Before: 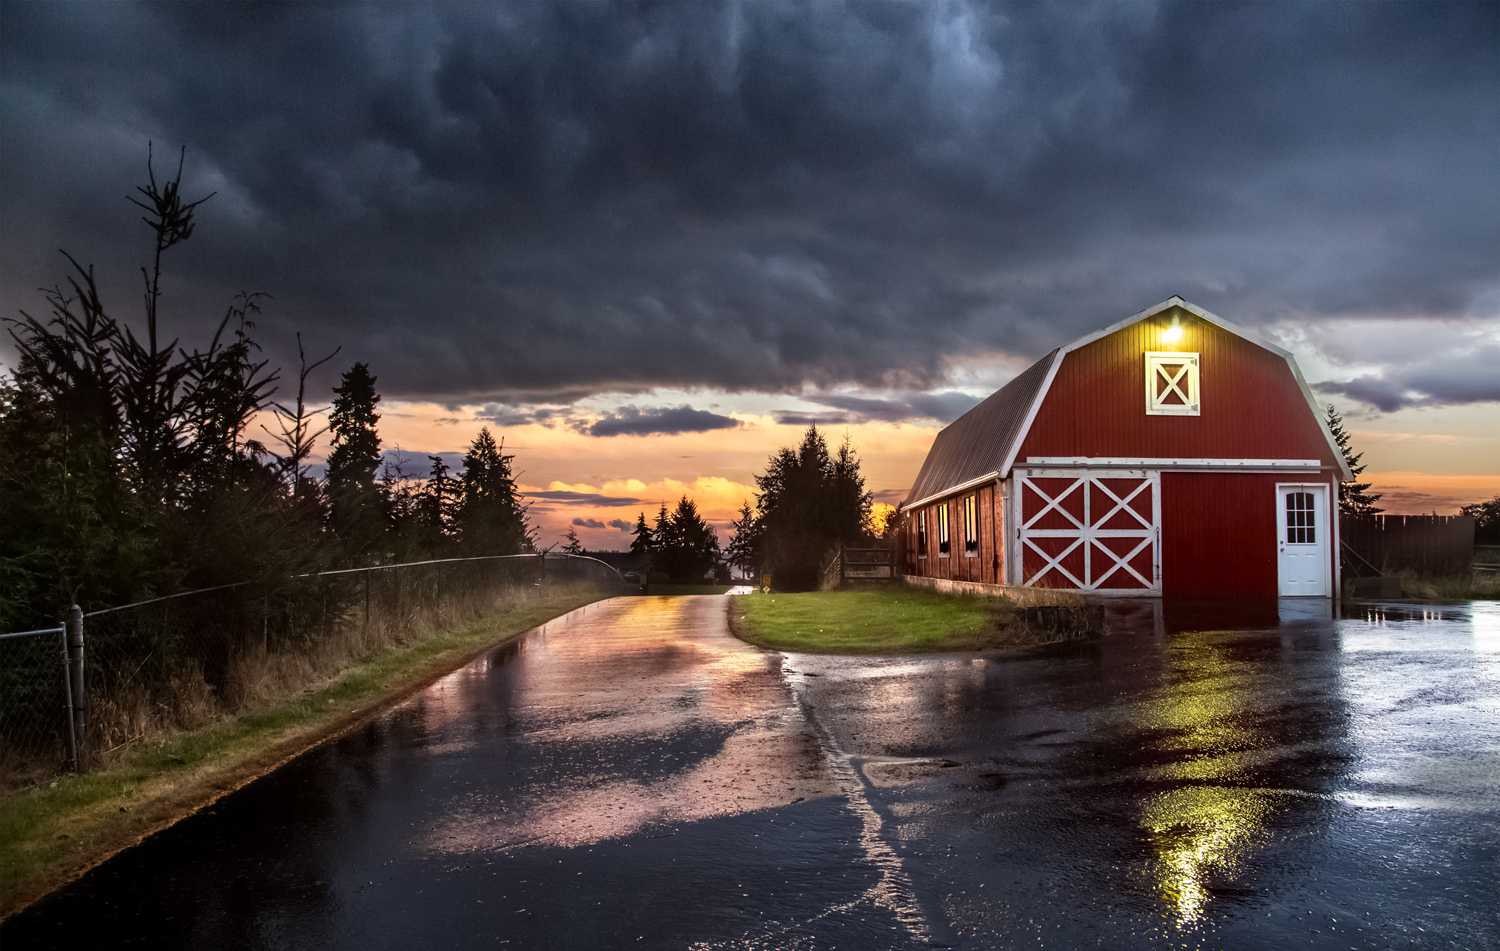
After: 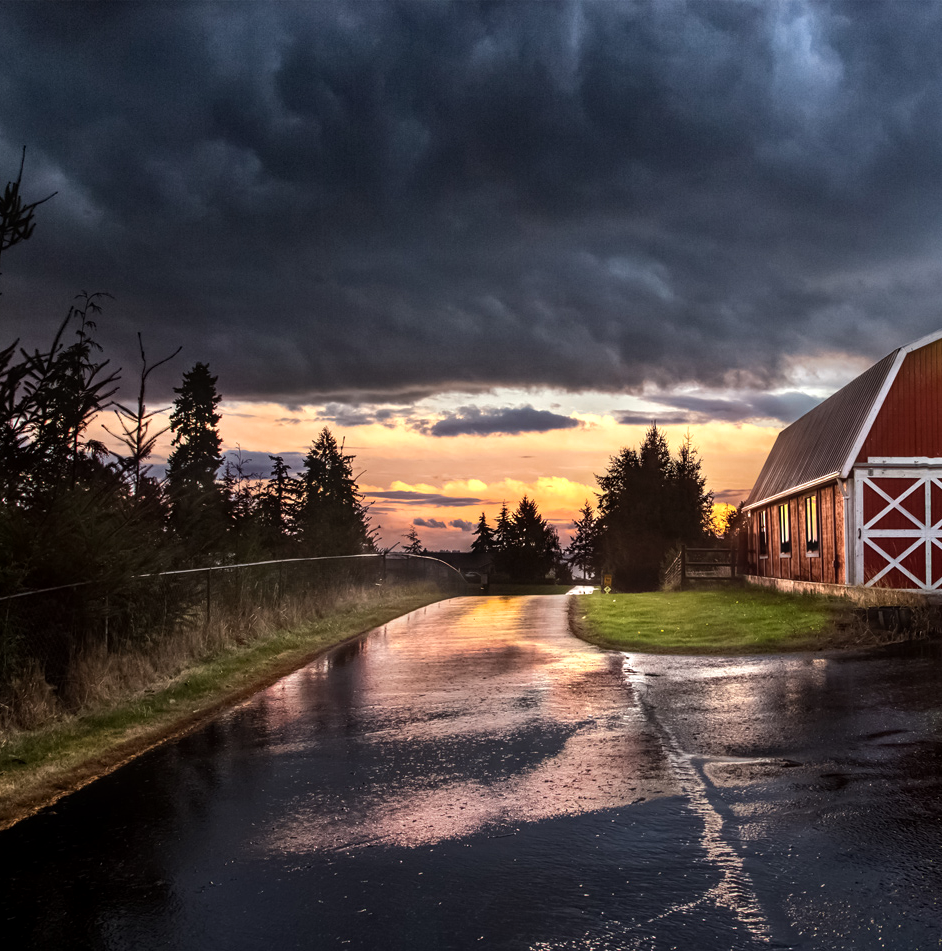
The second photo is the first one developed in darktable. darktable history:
contrast equalizer: y [[0.439, 0.44, 0.442, 0.457, 0.493, 0.498], [0.5 ×6], [0.5 ×6], [0 ×6], [0 ×6]], mix 0.59
crop: left 10.644%, right 26.528%
local contrast: highlights 100%, shadows 100%, detail 120%, midtone range 0.2
tone equalizer: -8 EV -0.417 EV, -7 EV -0.389 EV, -6 EV -0.333 EV, -5 EV -0.222 EV, -3 EV 0.222 EV, -2 EV 0.333 EV, -1 EV 0.389 EV, +0 EV 0.417 EV, edges refinement/feathering 500, mask exposure compensation -1.57 EV, preserve details no
